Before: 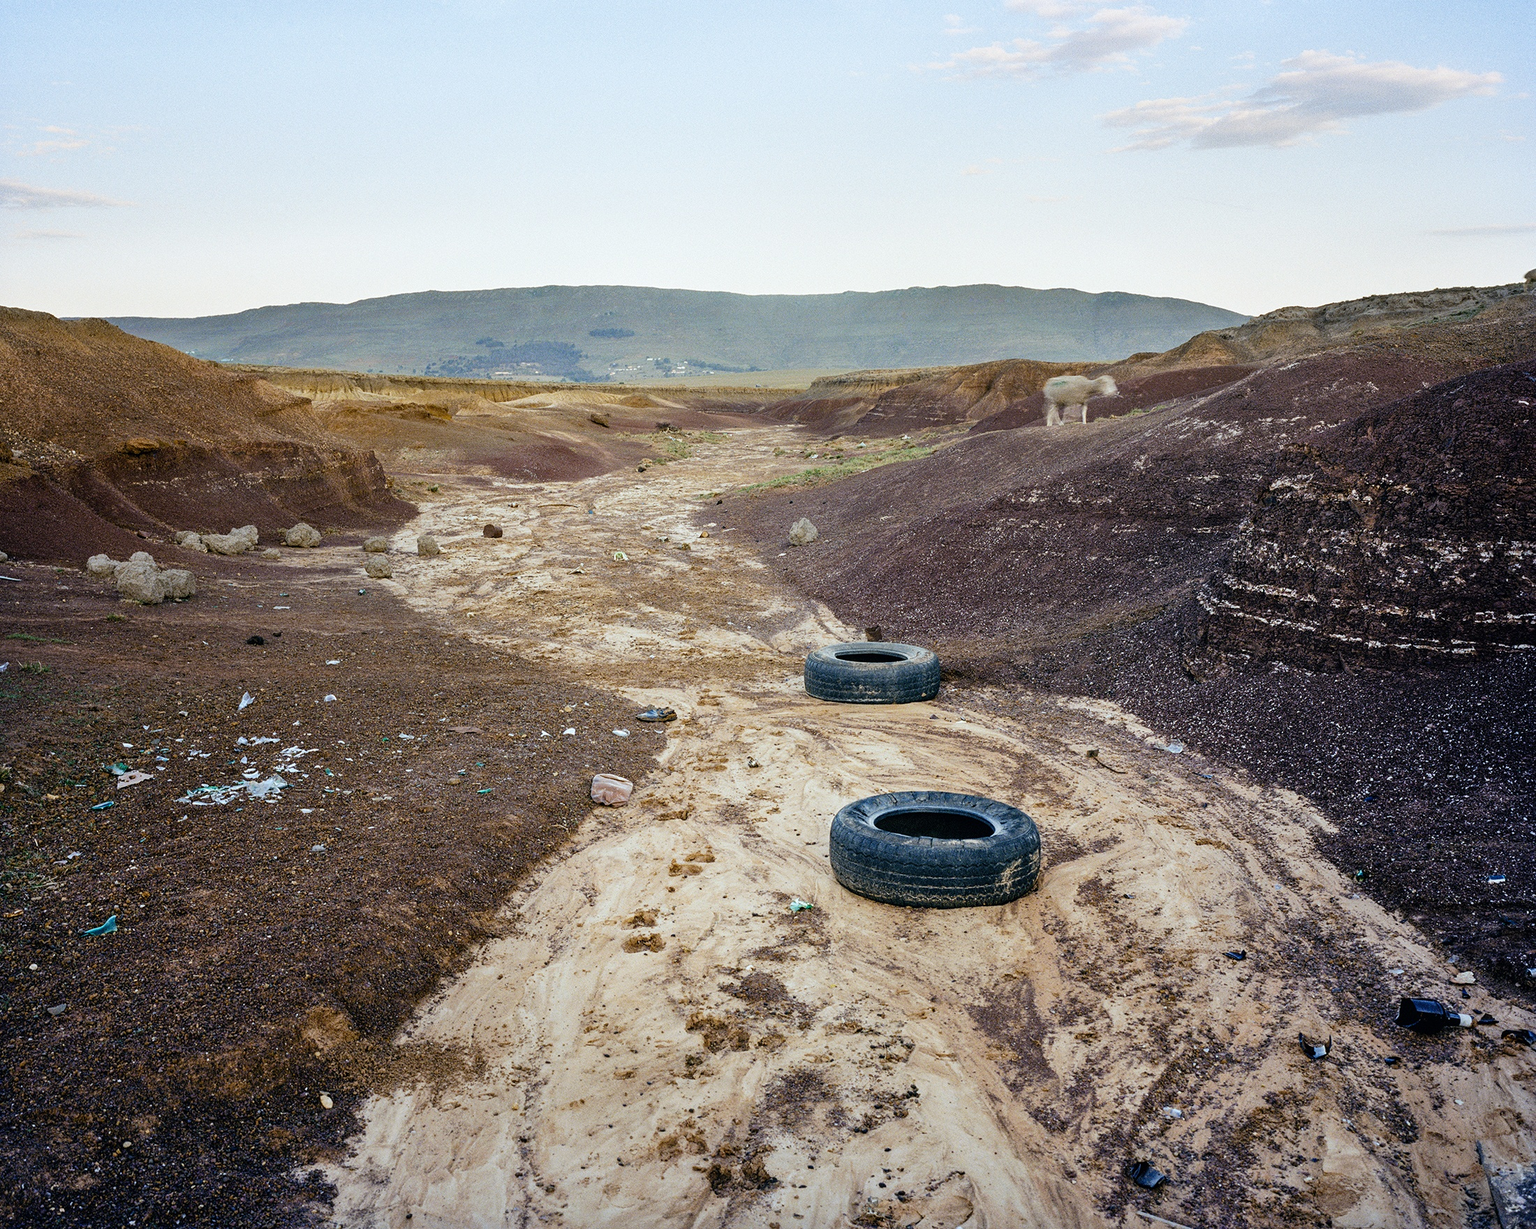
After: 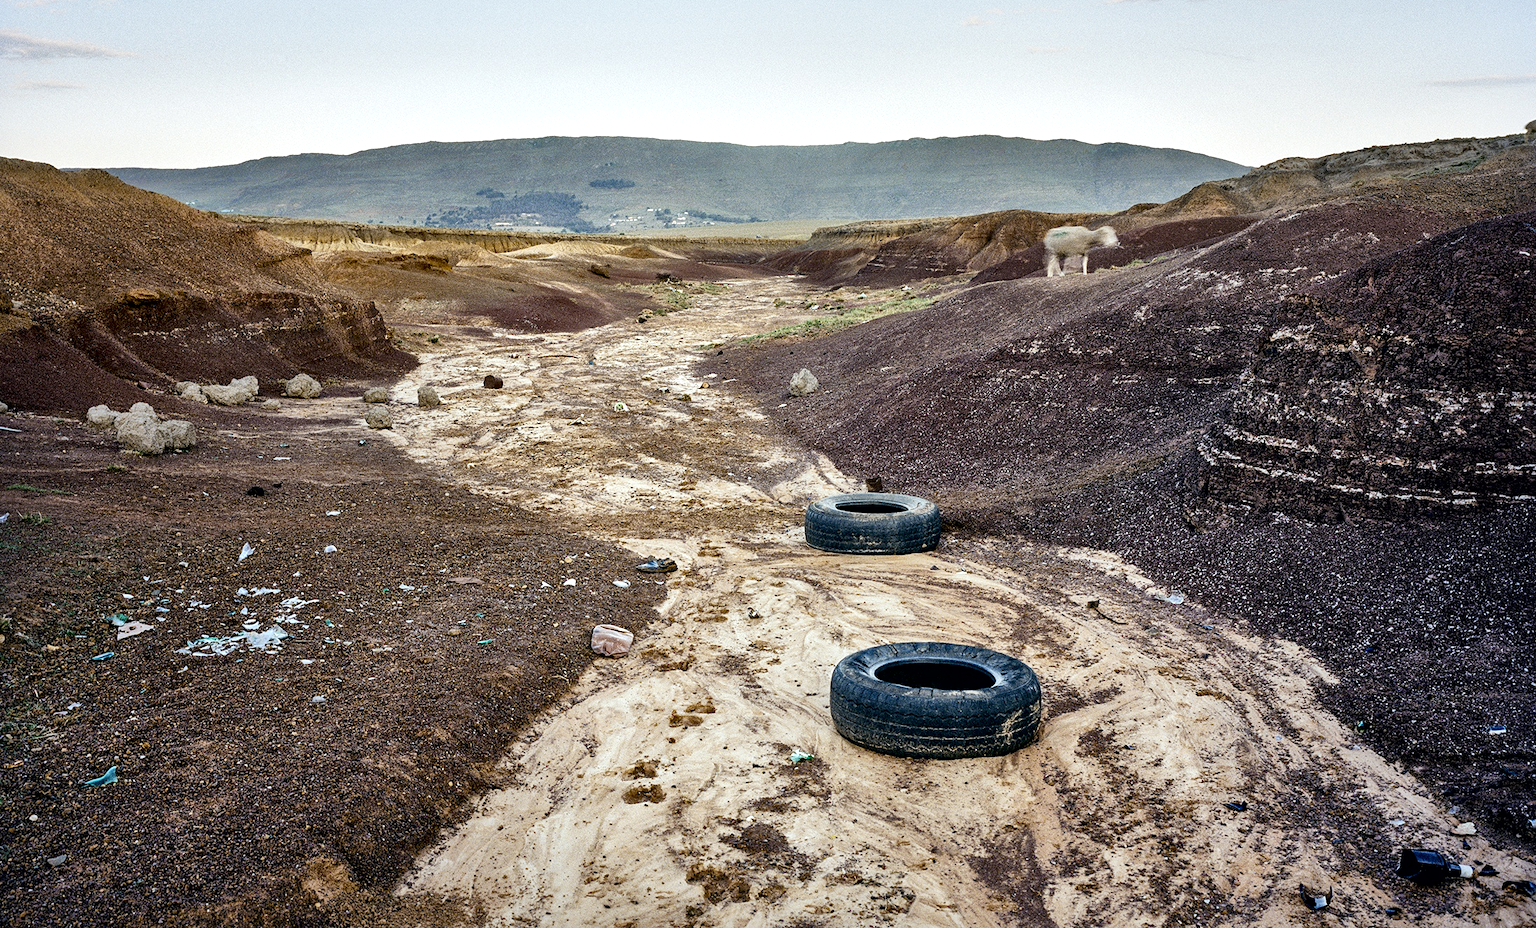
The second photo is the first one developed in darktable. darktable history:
local contrast: mode bilateral grid, contrast 70, coarseness 75, detail 181%, midtone range 0.2
crop and rotate: top 12.235%, bottom 12.199%
